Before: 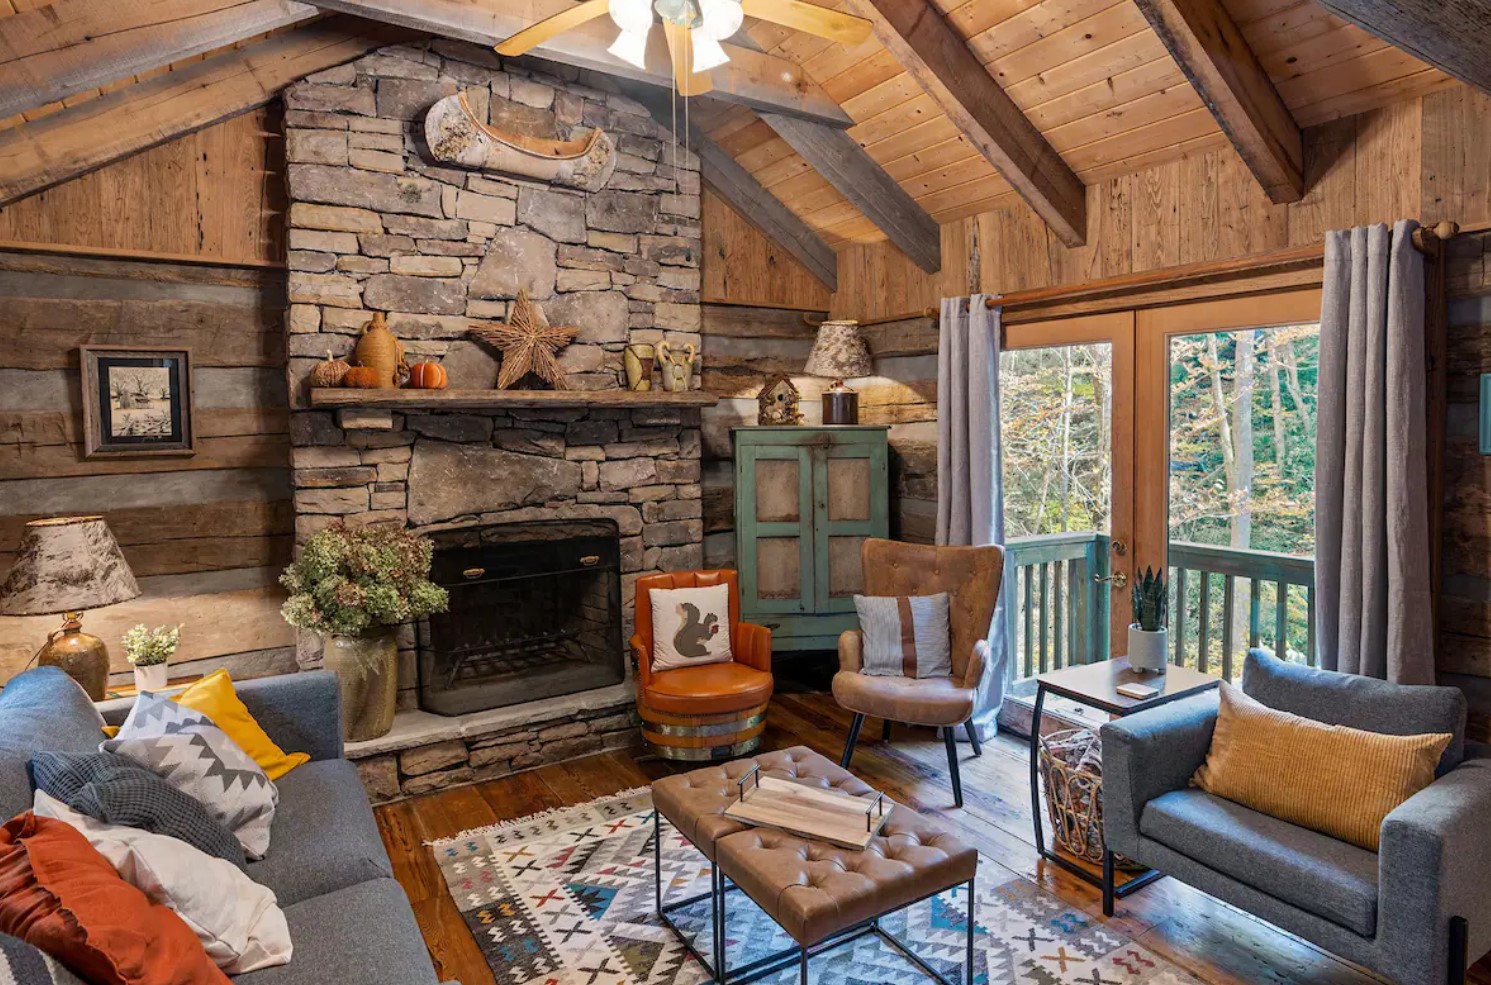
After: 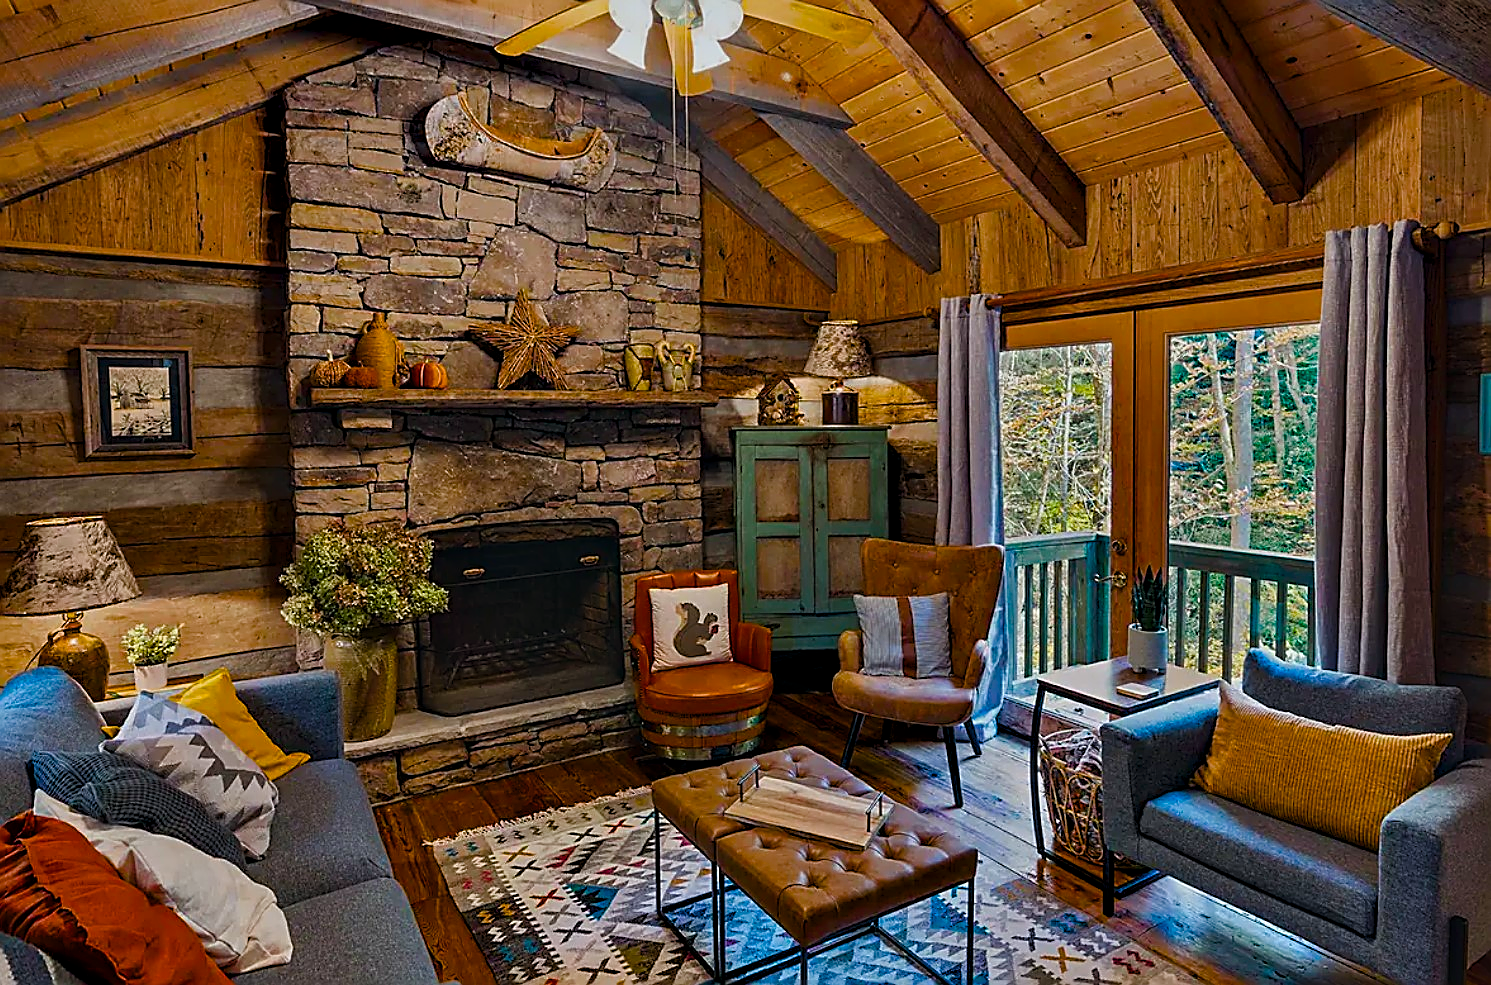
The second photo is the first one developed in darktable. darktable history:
sharpen: radius 1.636, amount 1.295
tone equalizer: -8 EV 0.058 EV, edges refinement/feathering 500, mask exposure compensation -1.57 EV, preserve details no
exposure: black level correction -0.016, exposure -1.049 EV, compensate highlight preservation false
color balance rgb: linear chroma grading › shadows 10.424%, linear chroma grading › highlights 10.895%, linear chroma grading › global chroma 14.927%, linear chroma grading › mid-tones 14.847%, perceptual saturation grading › global saturation 34.622%, perceptual saturation grading › highlights -29.959%, perceptual saturation grading › shadows 35.917%, global vibrance 15.178%
contrast equalizer: octaves 7, y [[0.6 ×6], [0.55 ×6], [0 ×6], [0 ×6], [0 ×6]]
